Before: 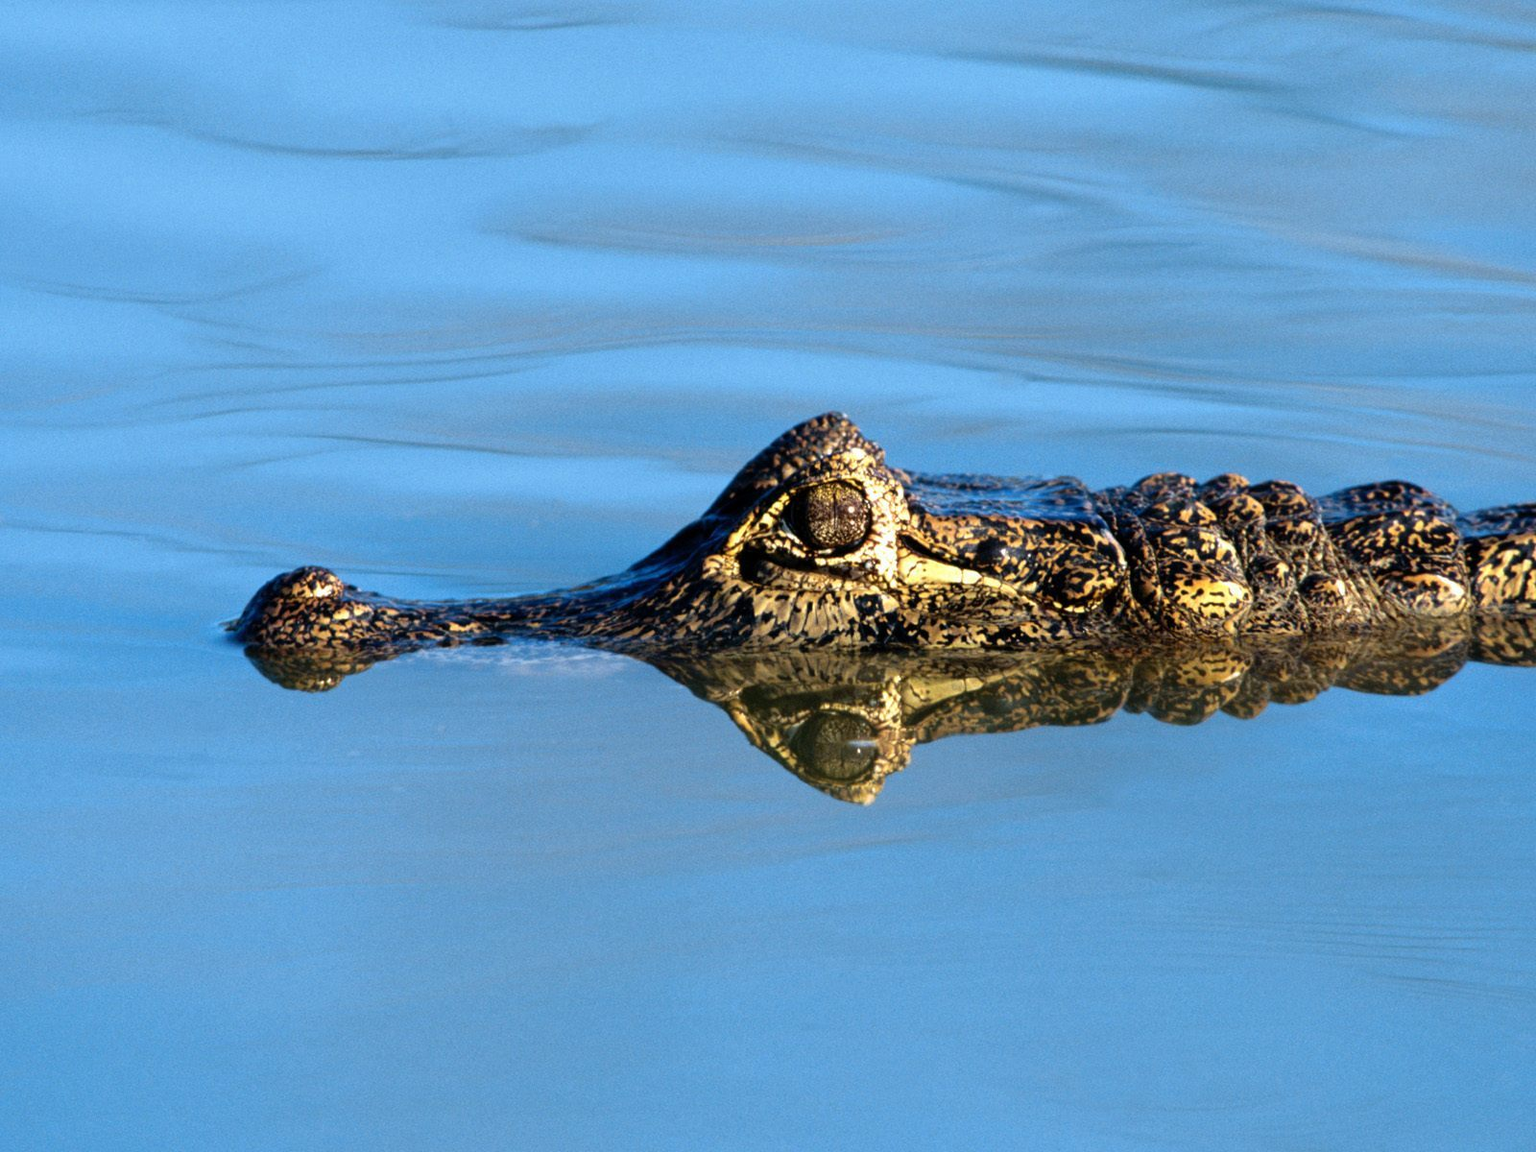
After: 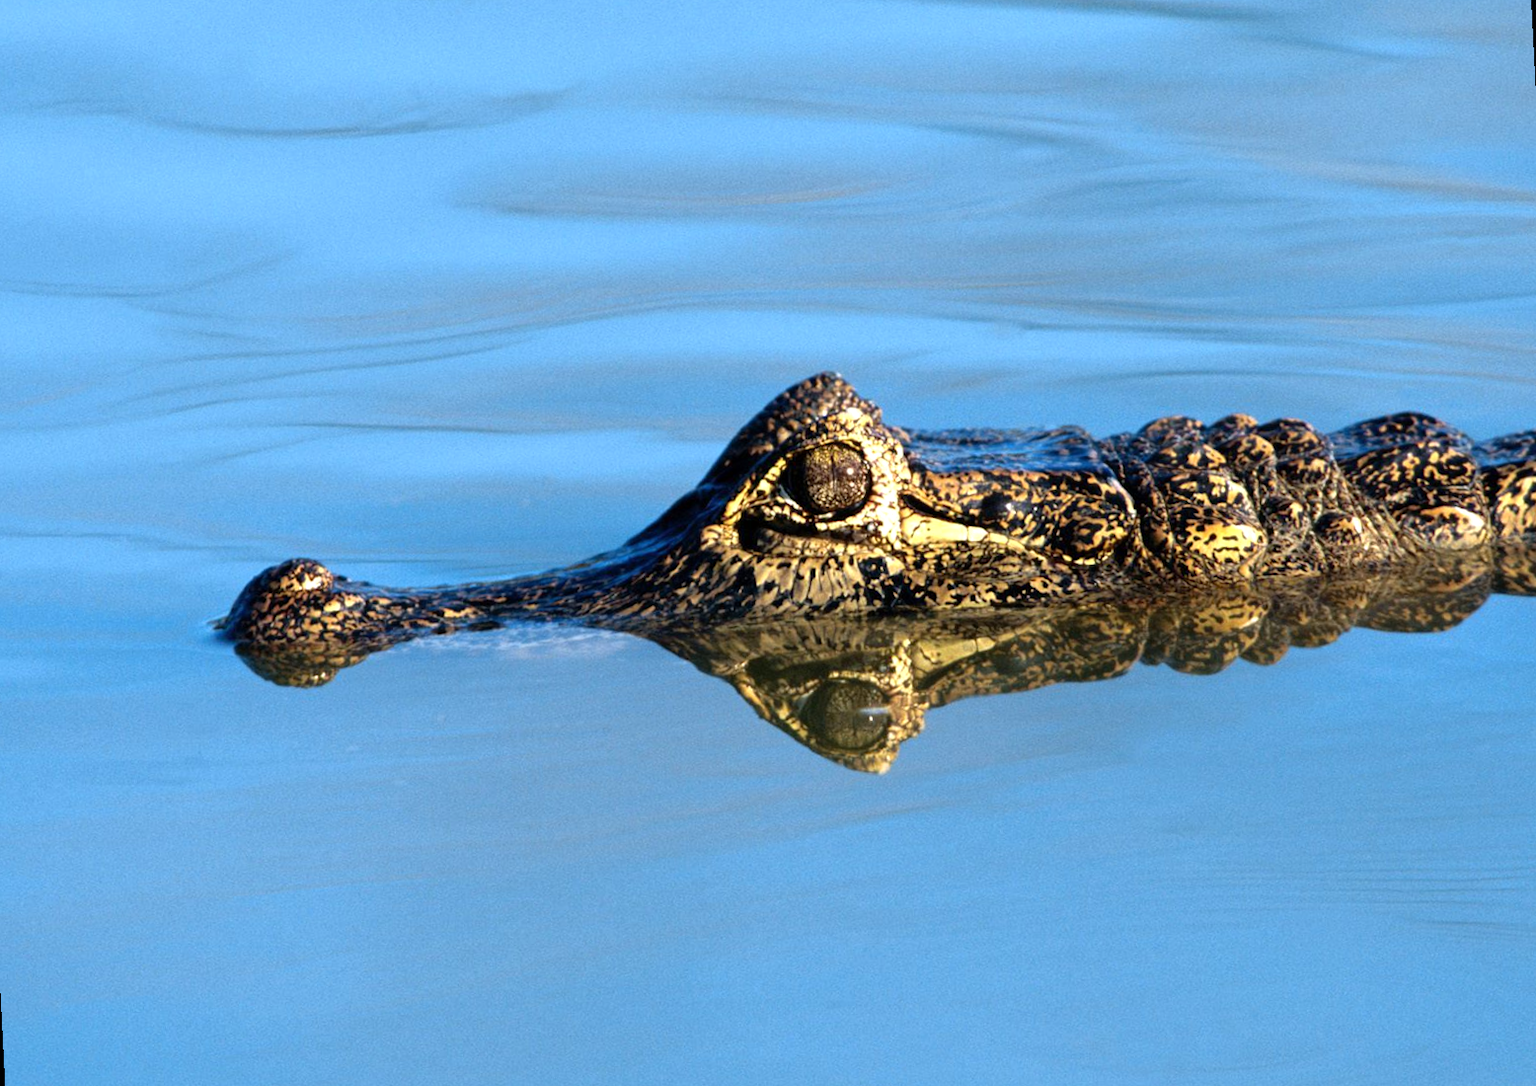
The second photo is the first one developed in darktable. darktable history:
rotate and perspective: rotation -3°, crop left 0.031, crop right 0.968, crop top 0.07, crop bottom 0.93
exposure: exposure 0.217 EV, compensate highlight preservation false
